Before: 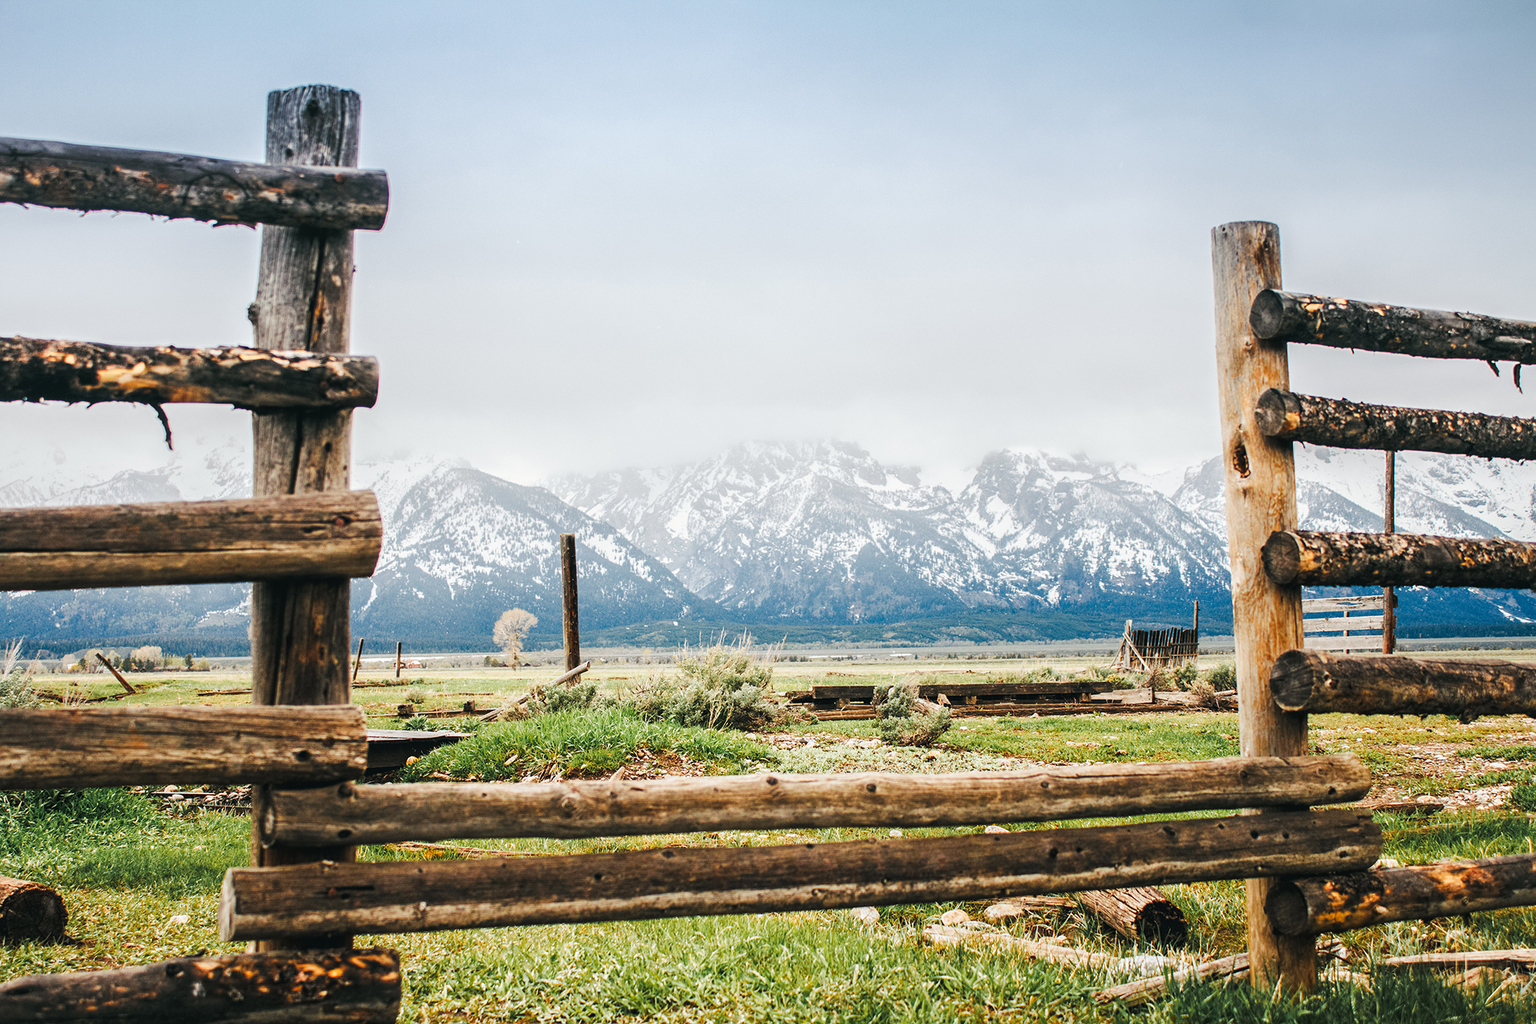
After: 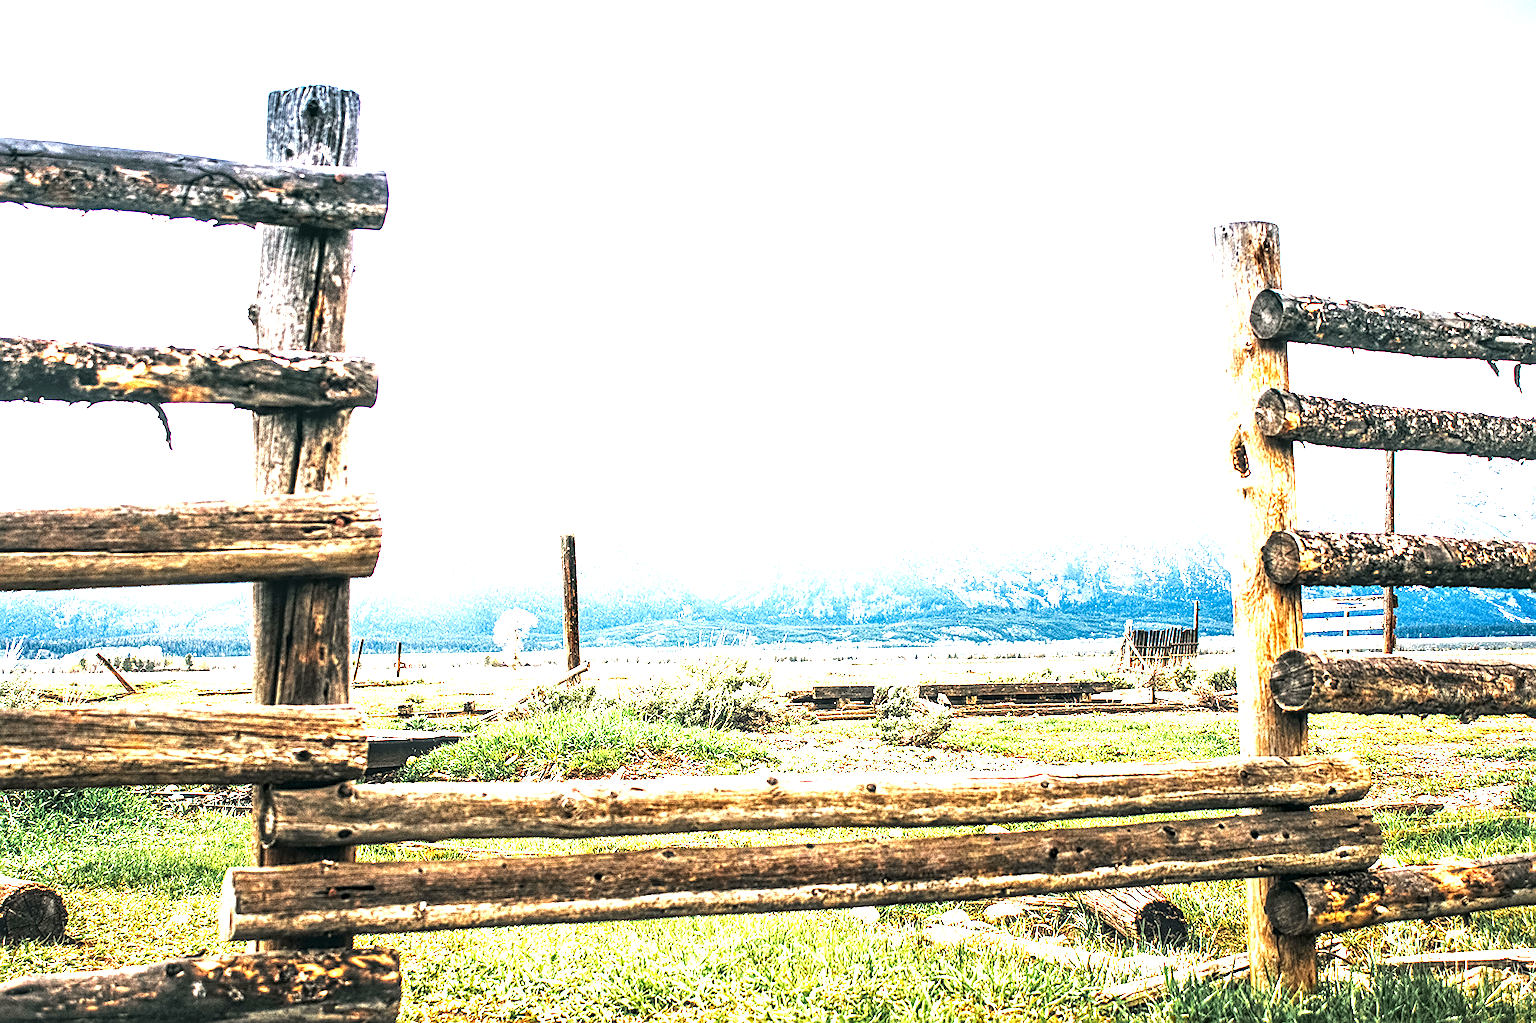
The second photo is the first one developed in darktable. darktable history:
local contrast: highlights 65%, shadows 54%, detail 169%, midtone range 0.514
exposure: black level correction 0, exposure 1.75 EV, compensate exposure bias true, compensate highlight preservation false
sharpen: on, module defaults
